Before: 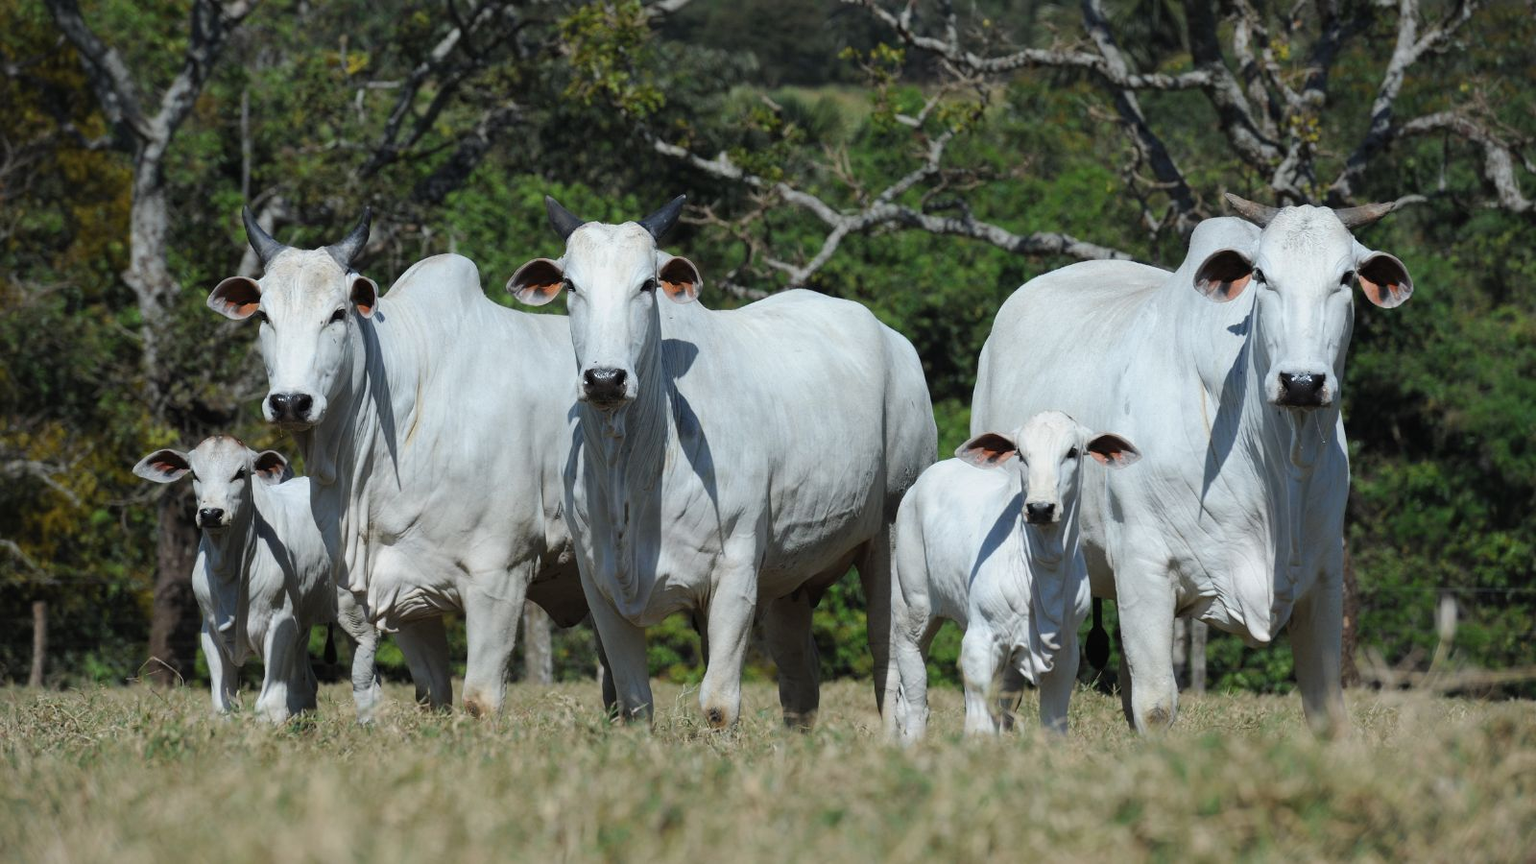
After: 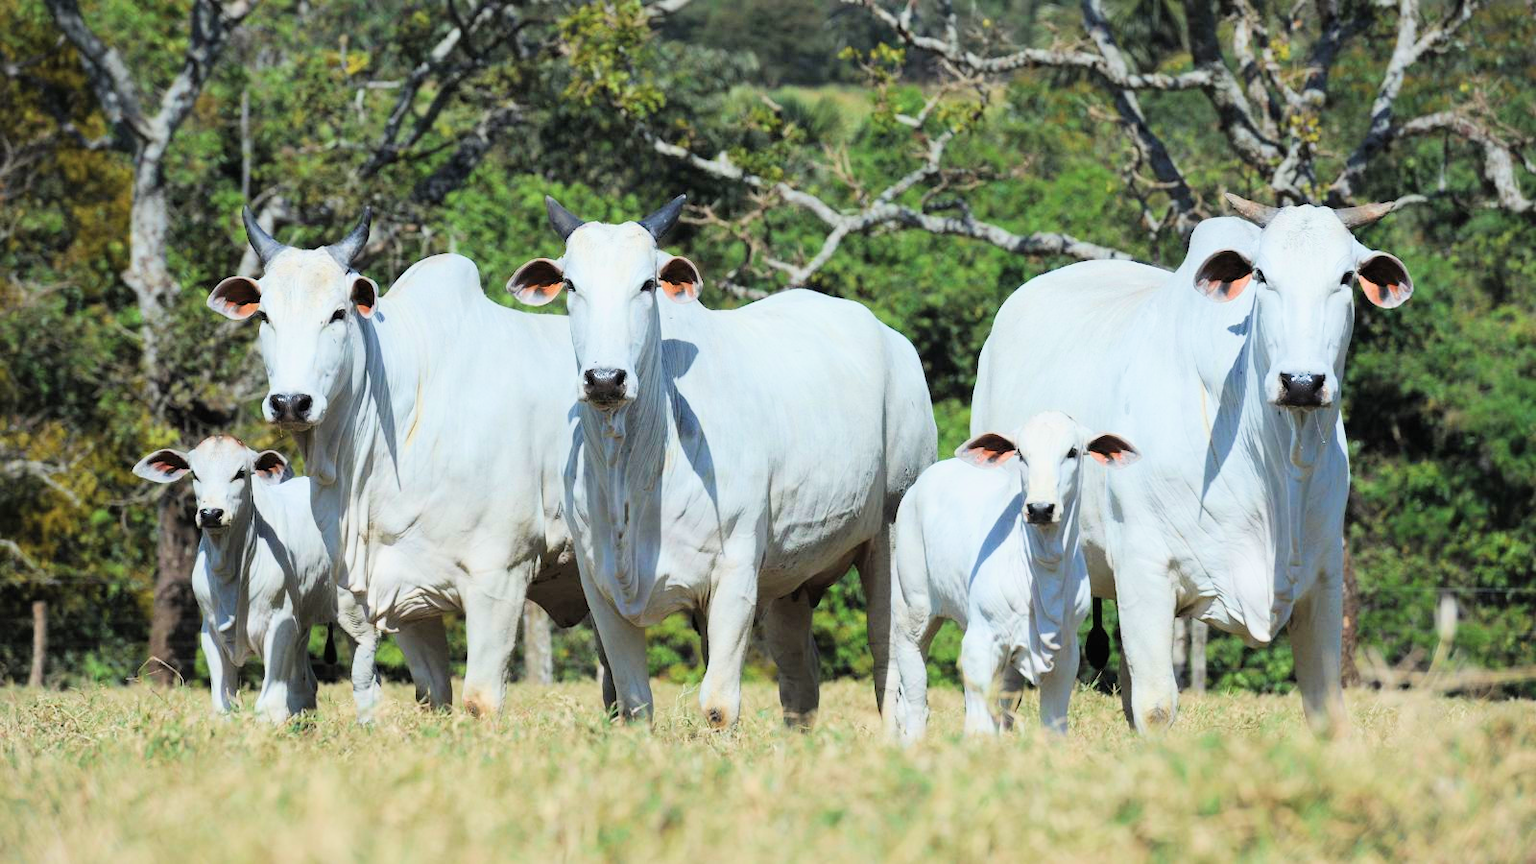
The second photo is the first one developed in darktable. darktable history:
exposure: black level correction 0, exposure 1.45 EV, compensate exposure bias true, compensate highlight preservation false
velvia: on, module defaults
filmic rgb: black relative exposure -7.65 EV, white relative exposure 4.56 EV, hardness 3.61, color science v6 (2022)
